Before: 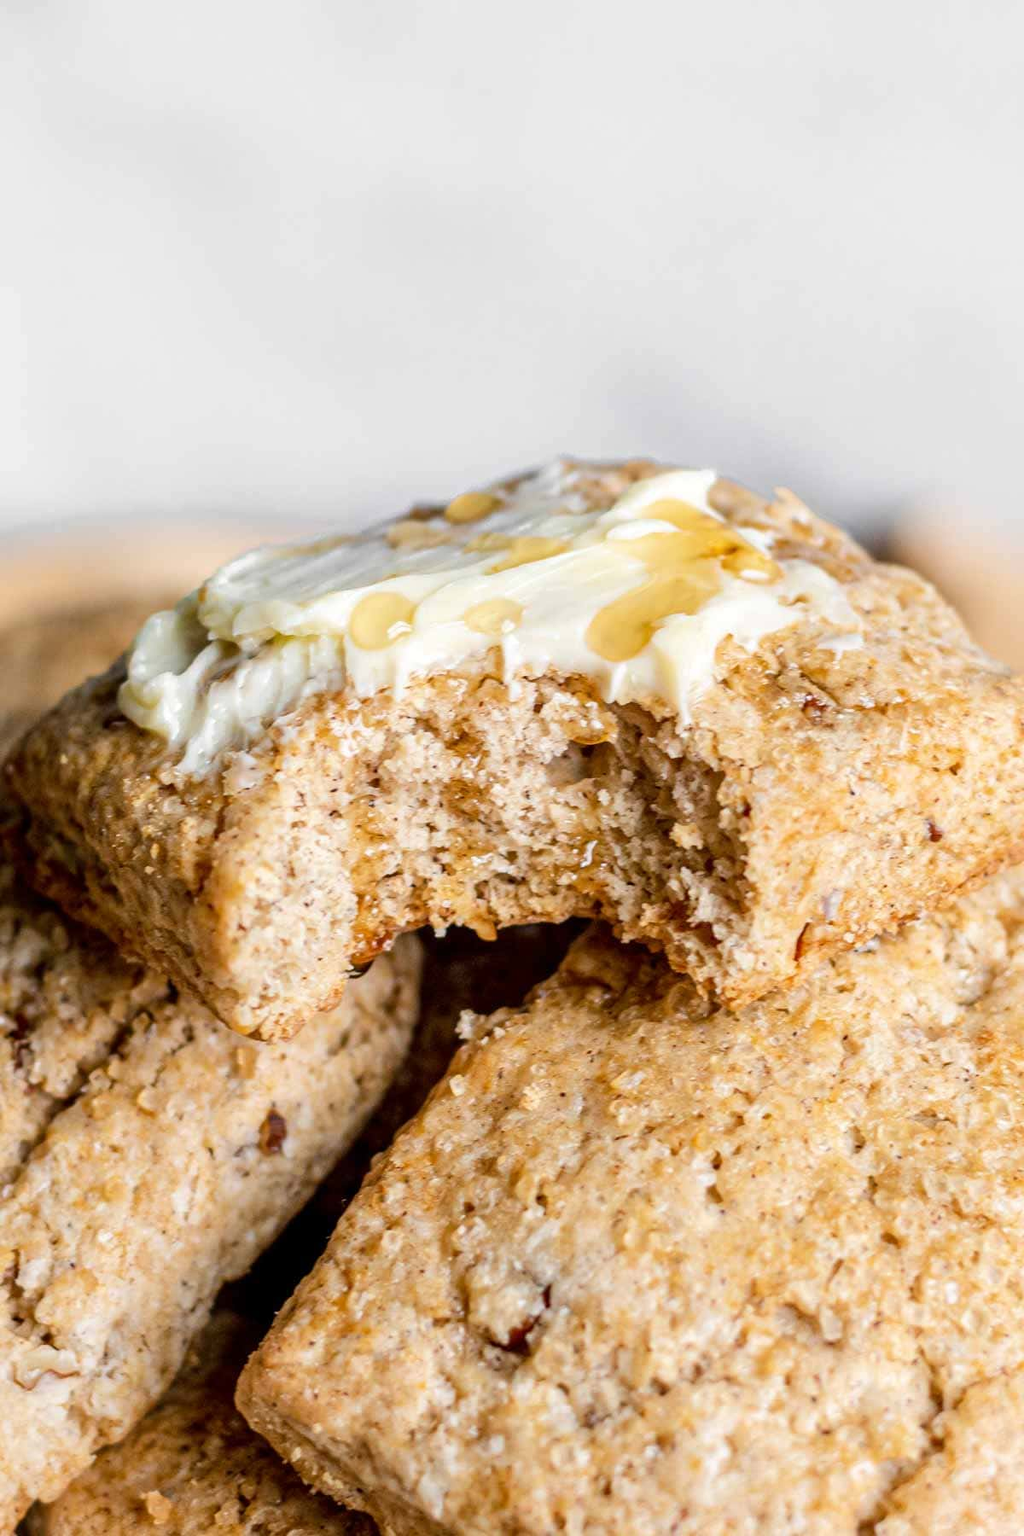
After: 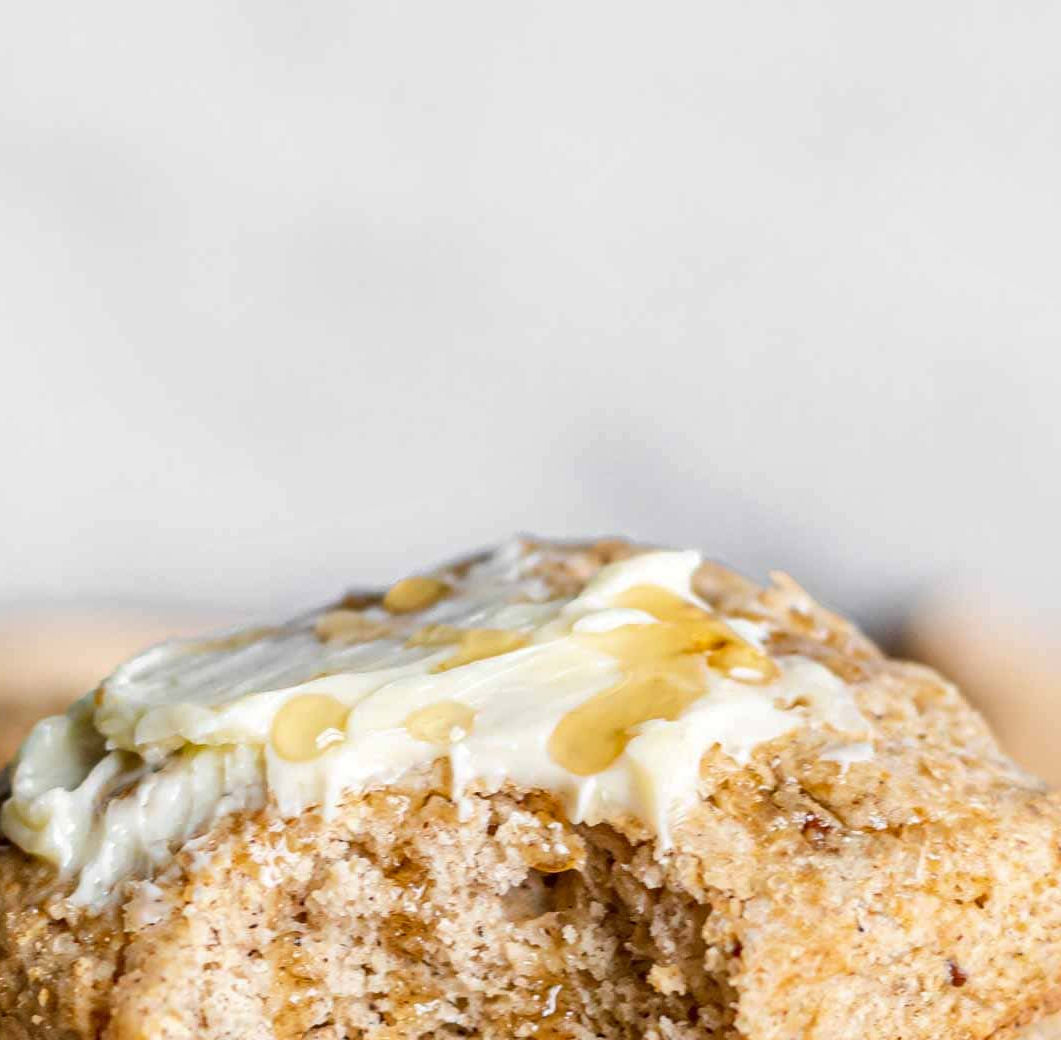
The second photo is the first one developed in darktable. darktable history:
crop and rotate: left 11.527%, bottom 42.183%
shadows and highlights: shadows 20.01, highlights -20.92, soften with gaussian
